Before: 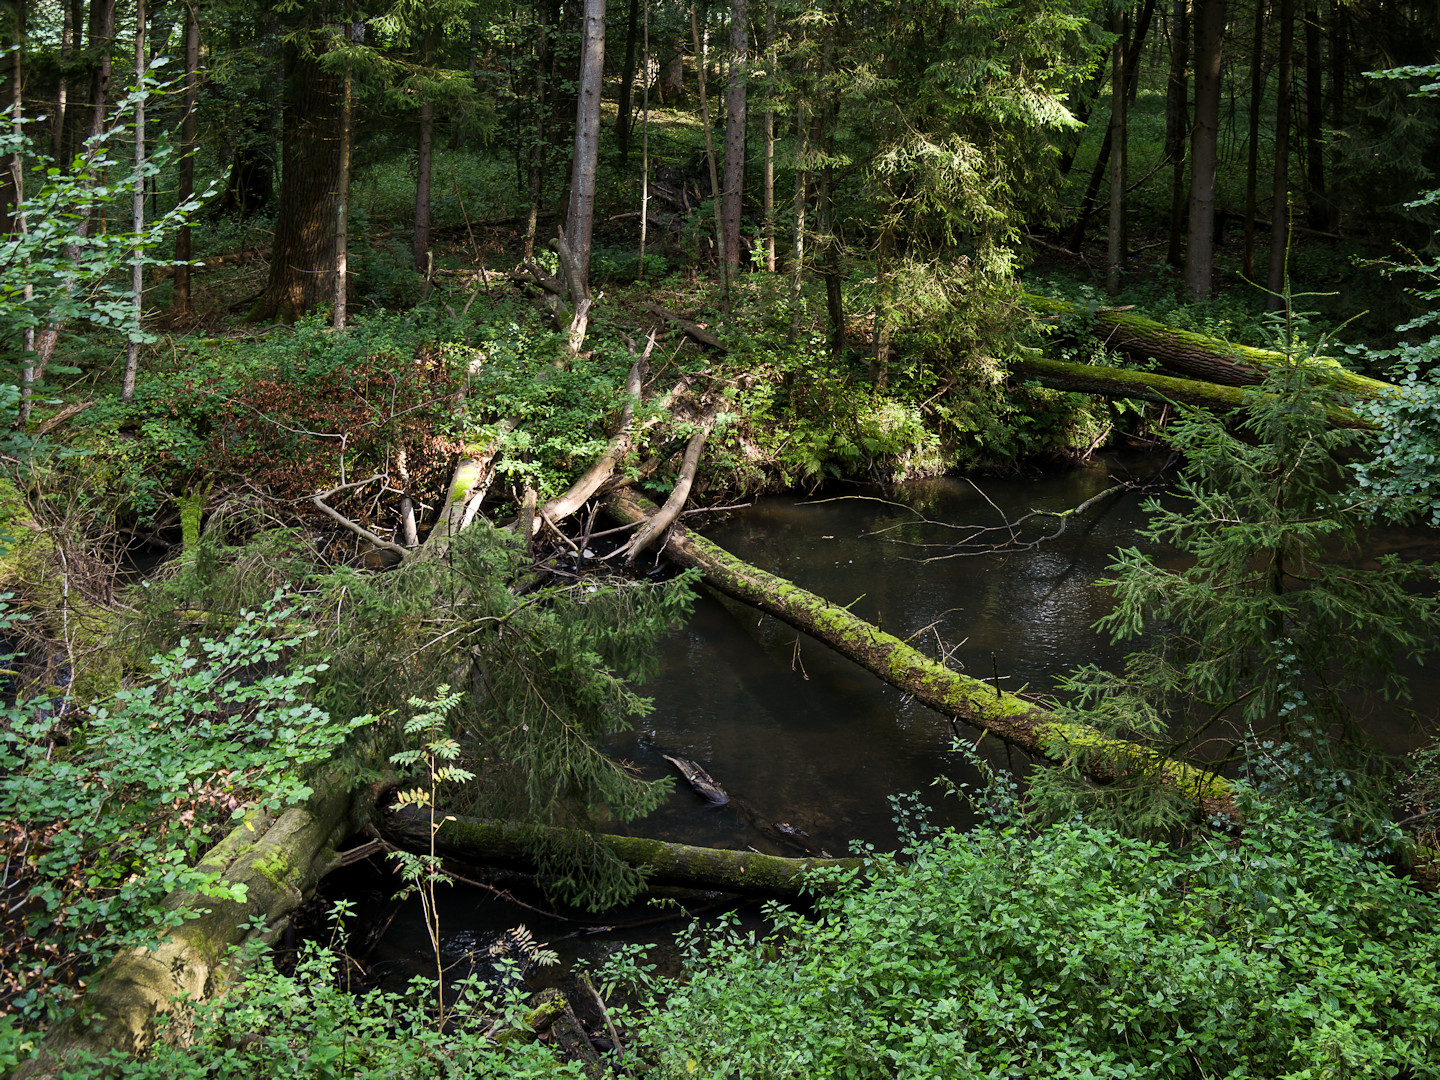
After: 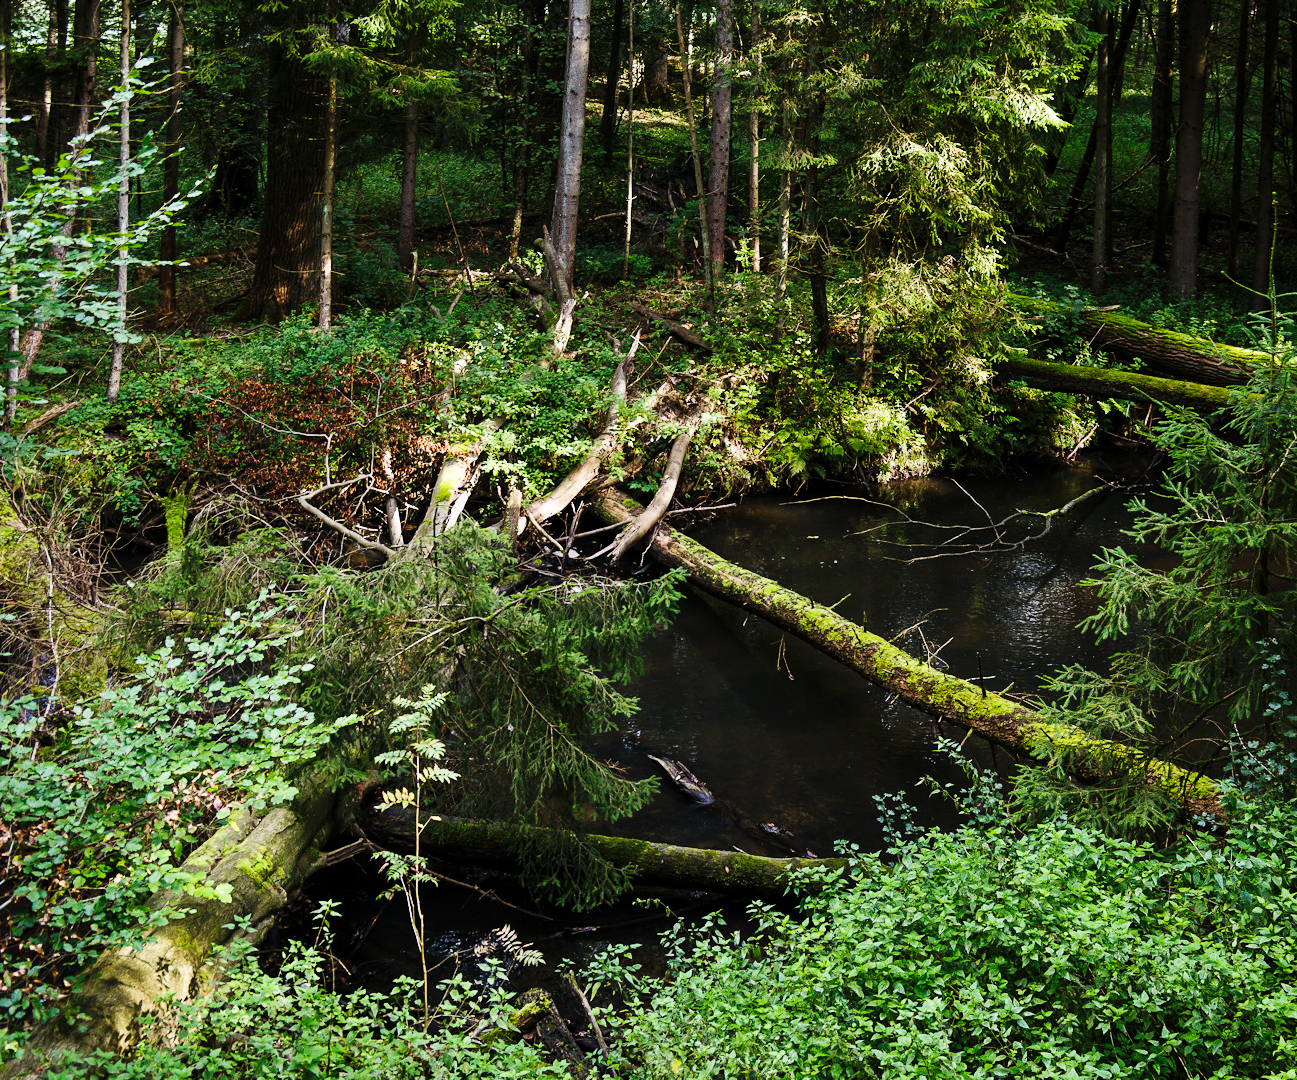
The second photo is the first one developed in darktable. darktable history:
crop and rotate: left 1.088%, right 8.807%
base curve: curves: ch0 [(0, 0) (0.036, 0.025) (0.121, 0.166) (0.206, 0.329) (0.605, 0.79) (1, 1)], preserve colors none
